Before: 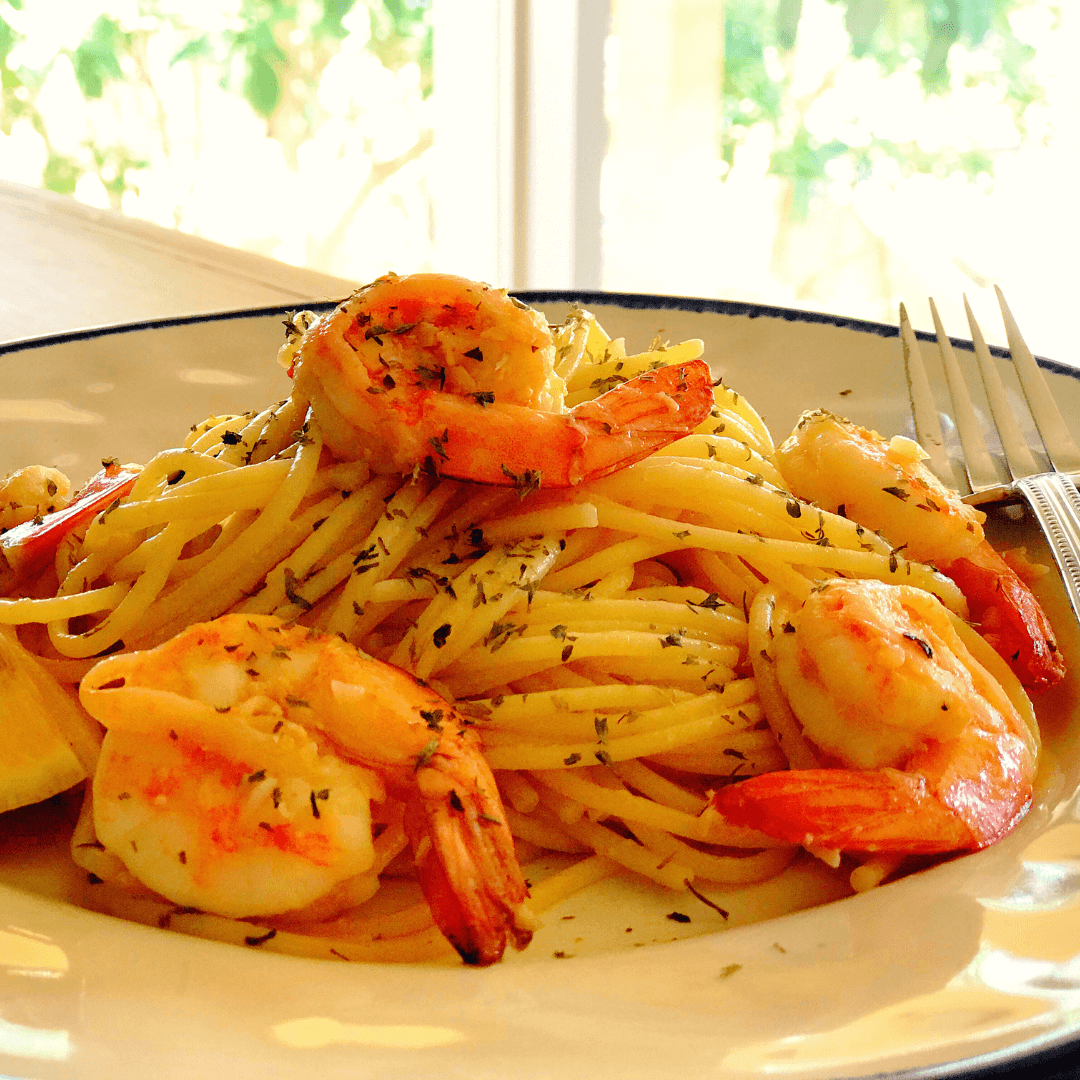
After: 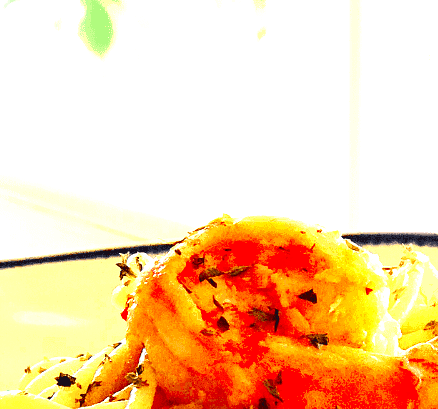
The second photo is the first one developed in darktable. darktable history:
crop: left 15.452%, top 5.459%, right 43.956%, bottom 56.62%
color zones: curves: ch0 [(0.004, 0.305) (0.261, 0.623) (0.389, 0.399) (0.708, 0.571) (0.947, 0.34)]; ch1 [(0.025, 0.645) (0.229, 0.584) (0.326, 0.551) (0.484, 0.262) (0.757, 0.643)]
exposure: exposure 1 EV, compensate highlight preservation false
